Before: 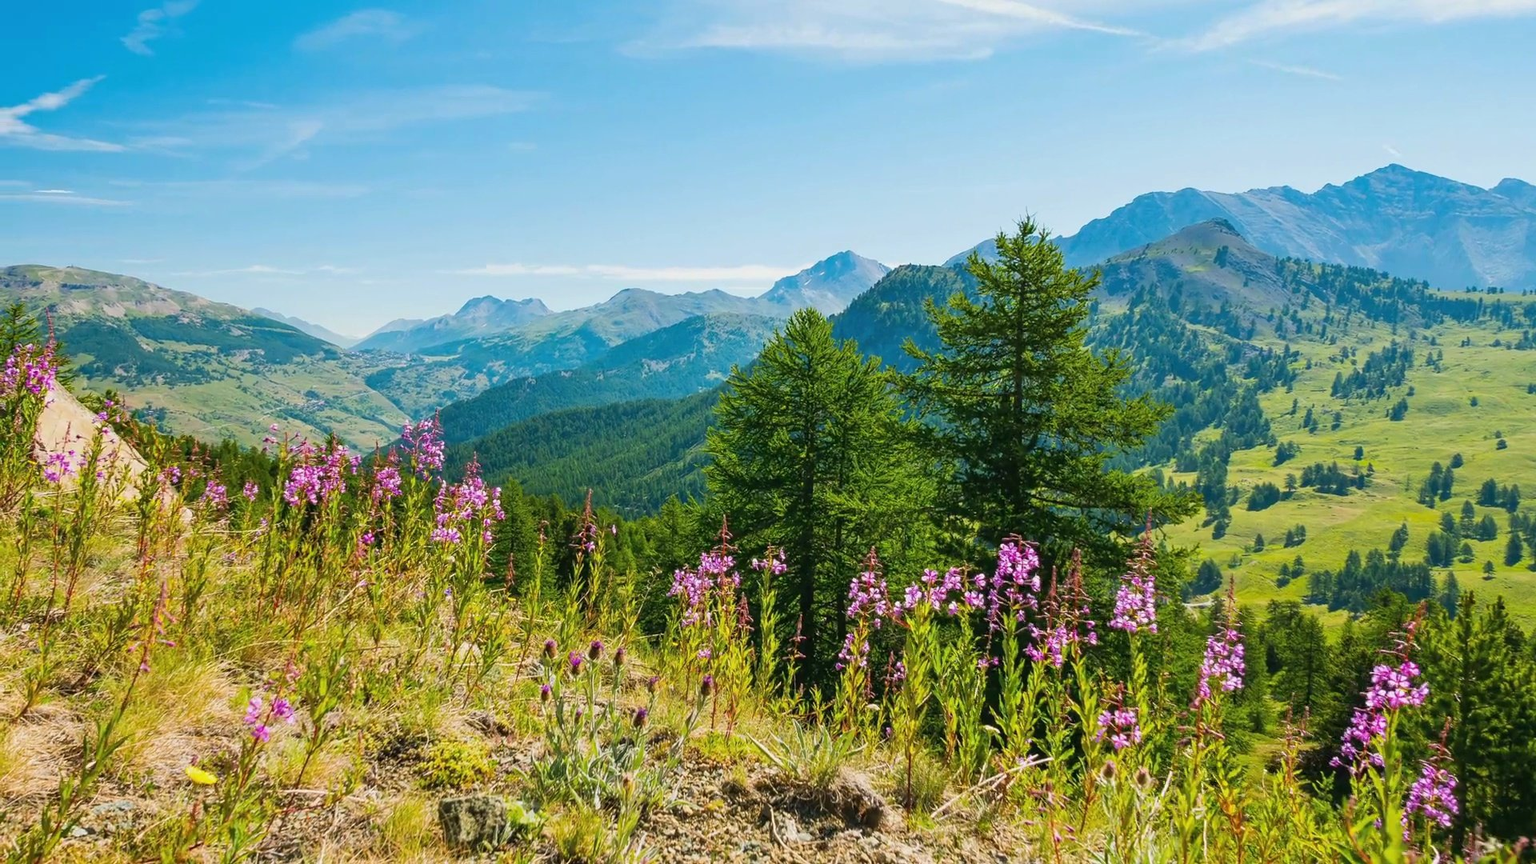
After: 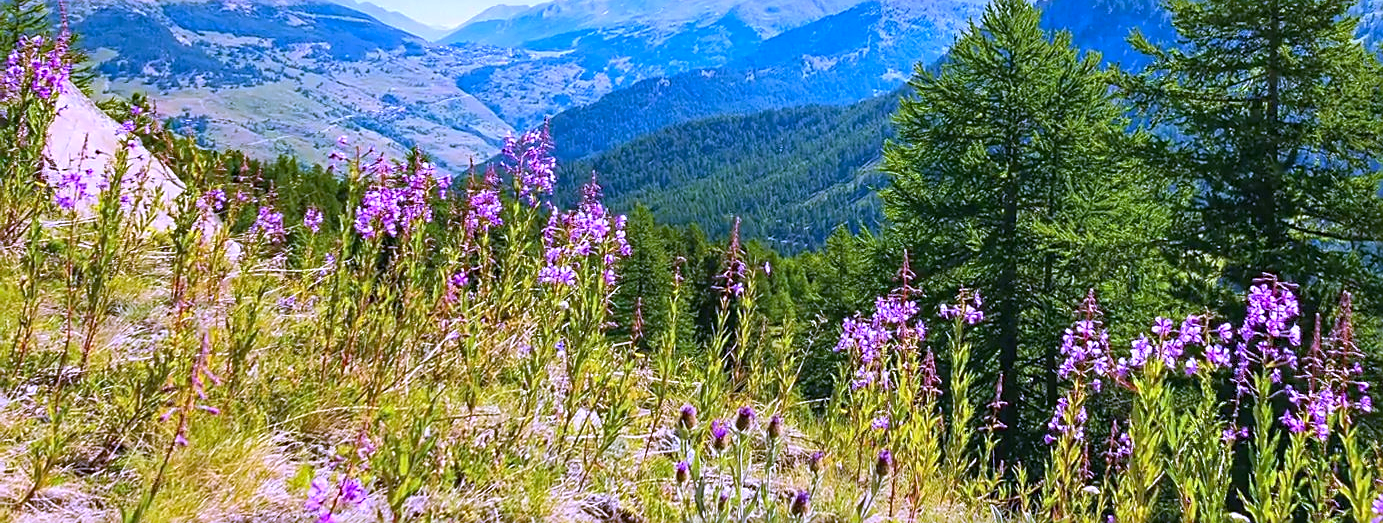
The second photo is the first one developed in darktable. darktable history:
haze removal: compatibility mode true, adaptive false
crop: top 36.498%, right 27.964%, bottom 14.995%
exposure: exposure 0.2 EV, compensate highlight preservation false
white balance: red 0.98, blue 1.61
sharpen: on, module defaults
color calibration: illuminant same as pipeline (D50), adaptation none (bypass)
